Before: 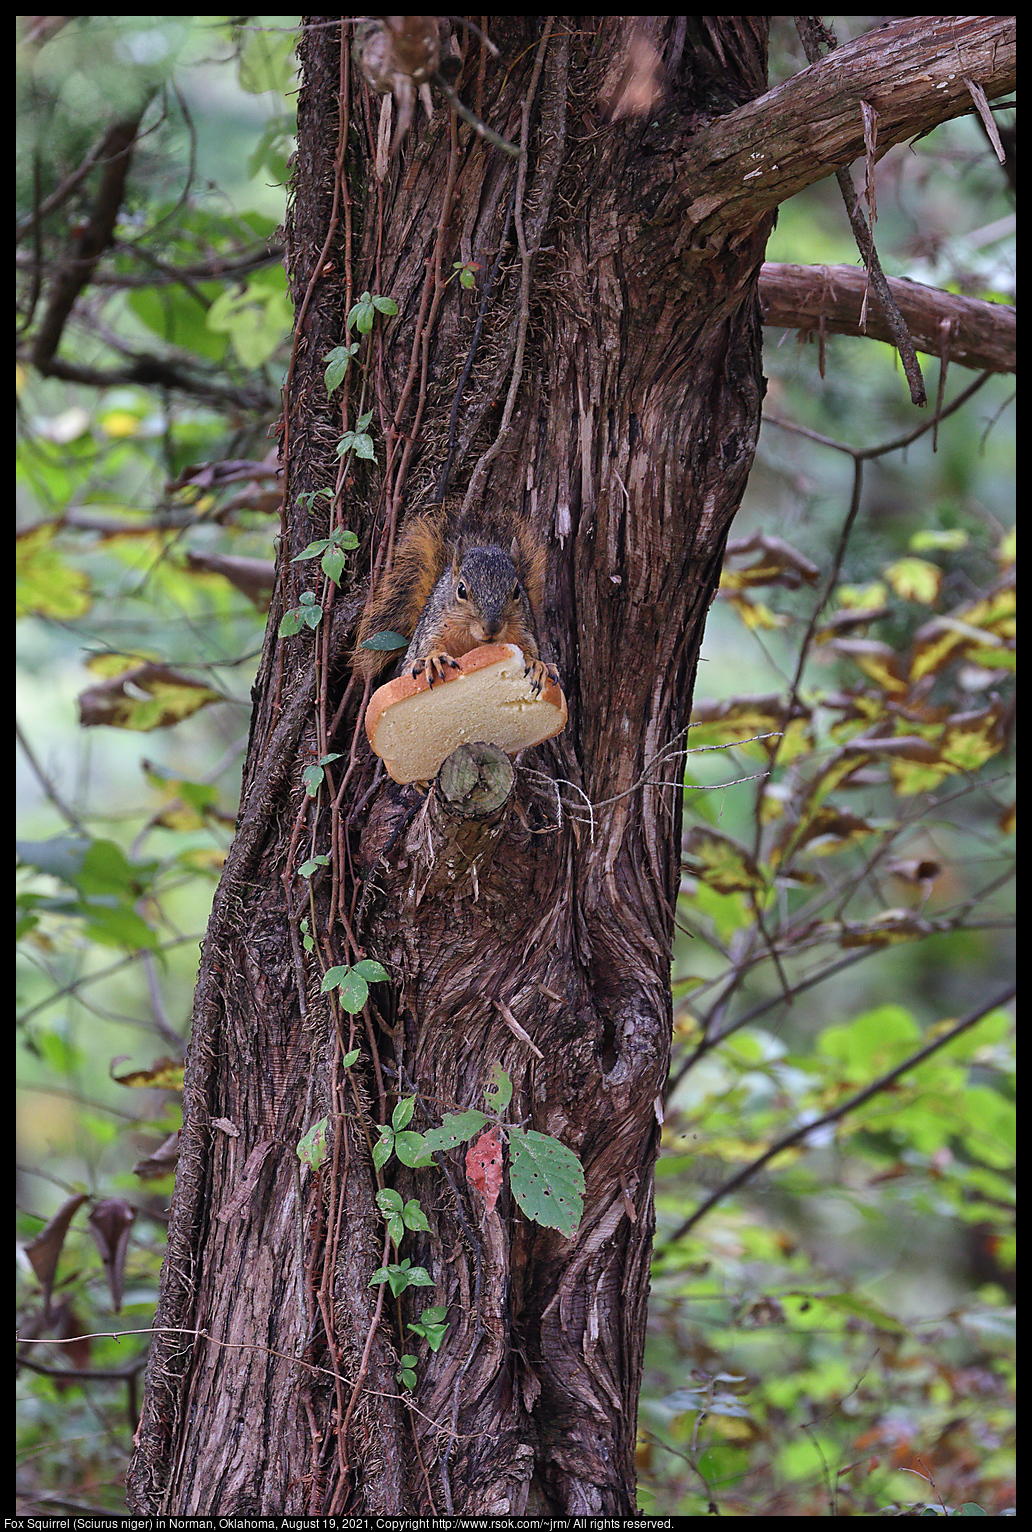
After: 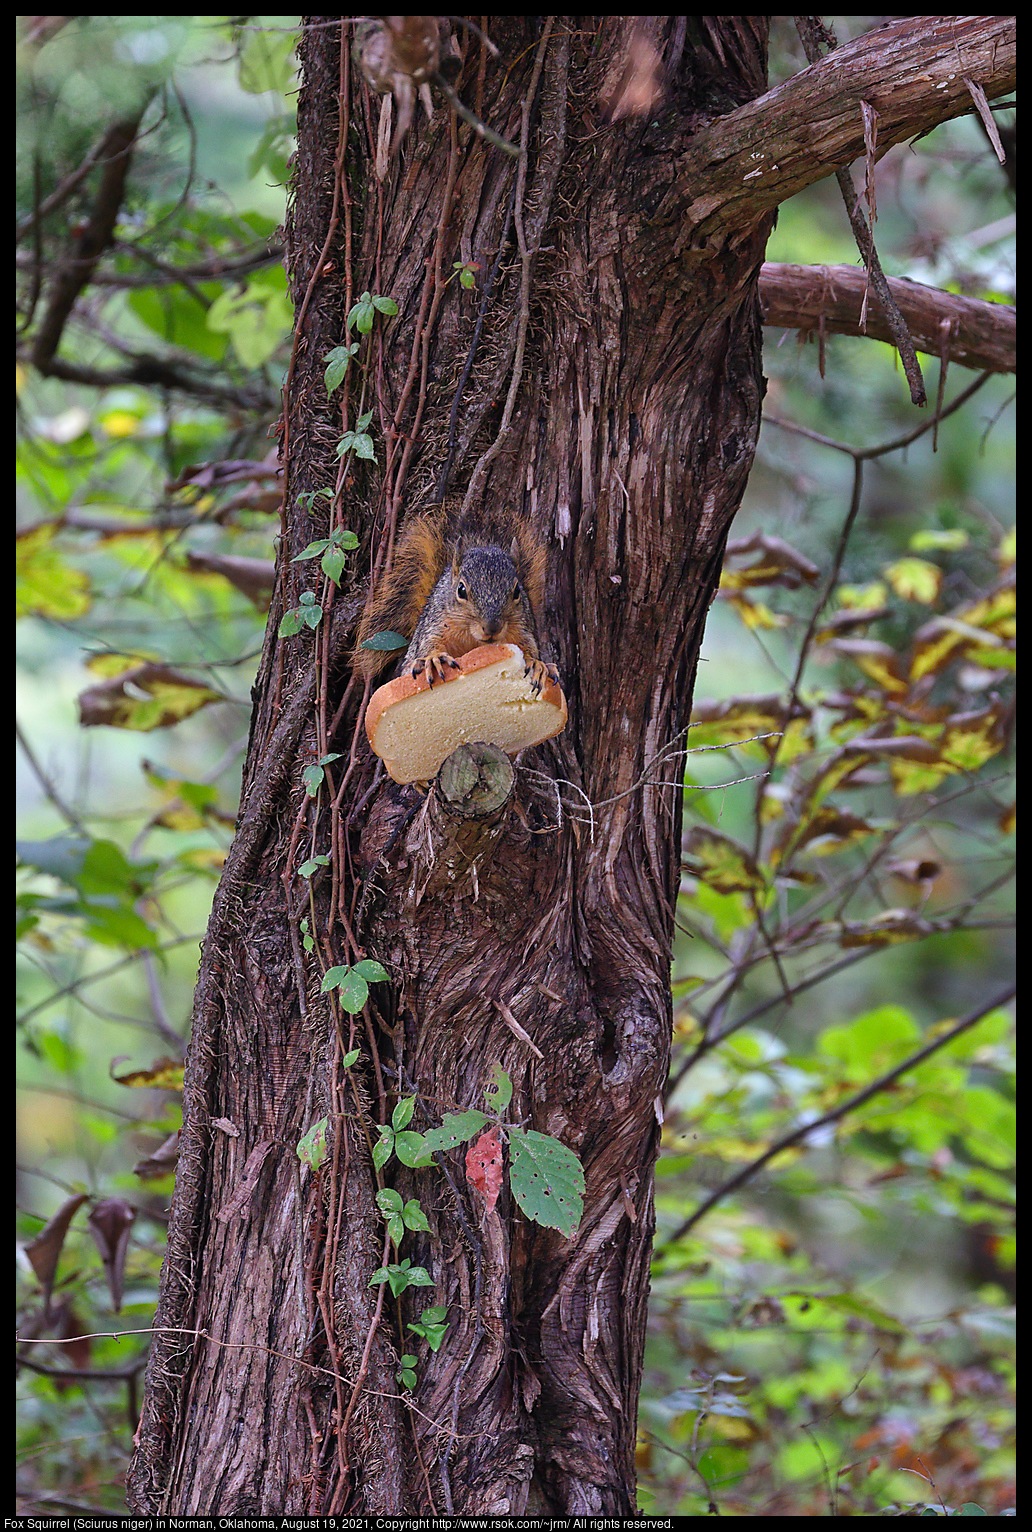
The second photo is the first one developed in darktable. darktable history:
color balance rgb: linear chroma grading › global chroma 15.237%, perceptual saturation grading › global saturation -2.502%
tone equalizer: on, module defaults
